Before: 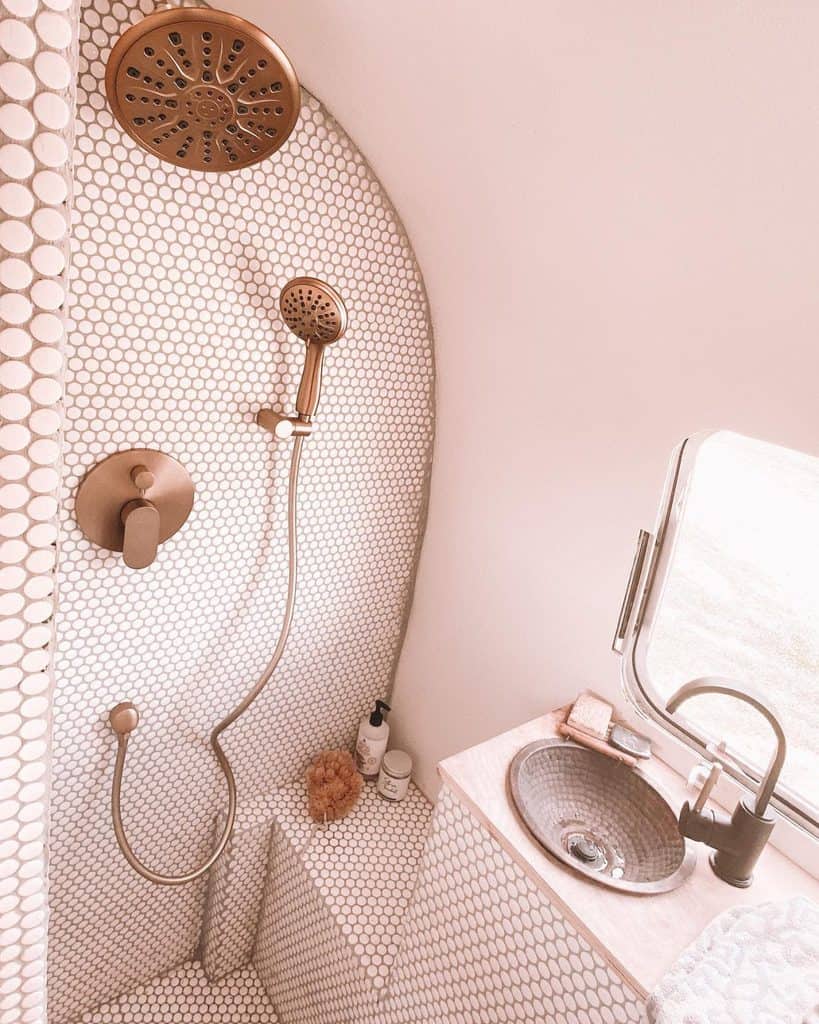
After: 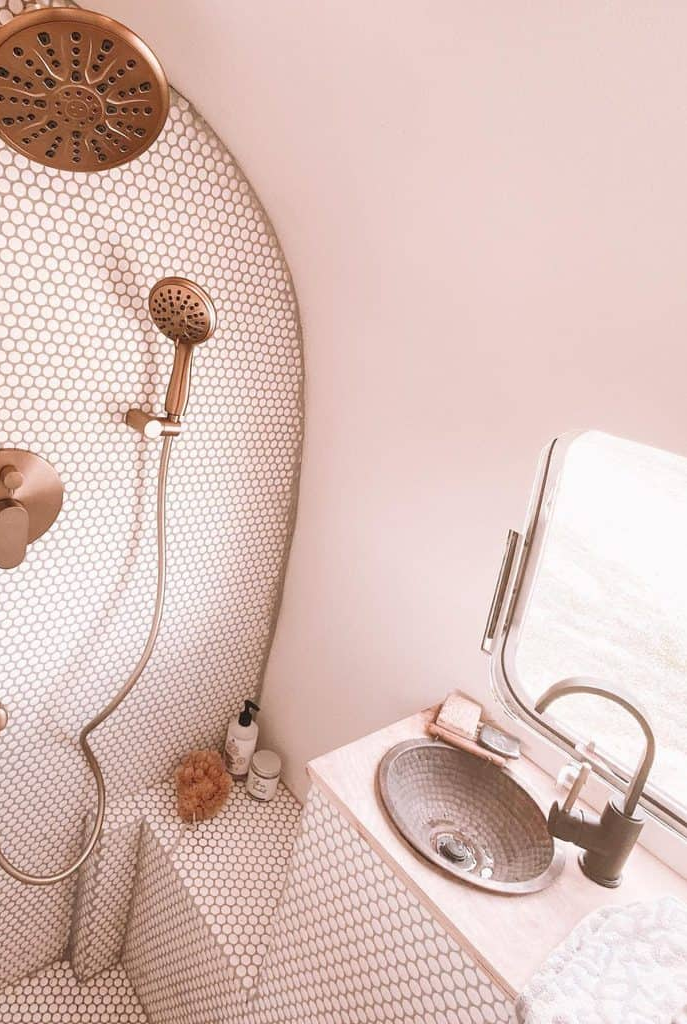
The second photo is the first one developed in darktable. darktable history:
crop: left 16.116%
exposure: compensate highlight preservation false
